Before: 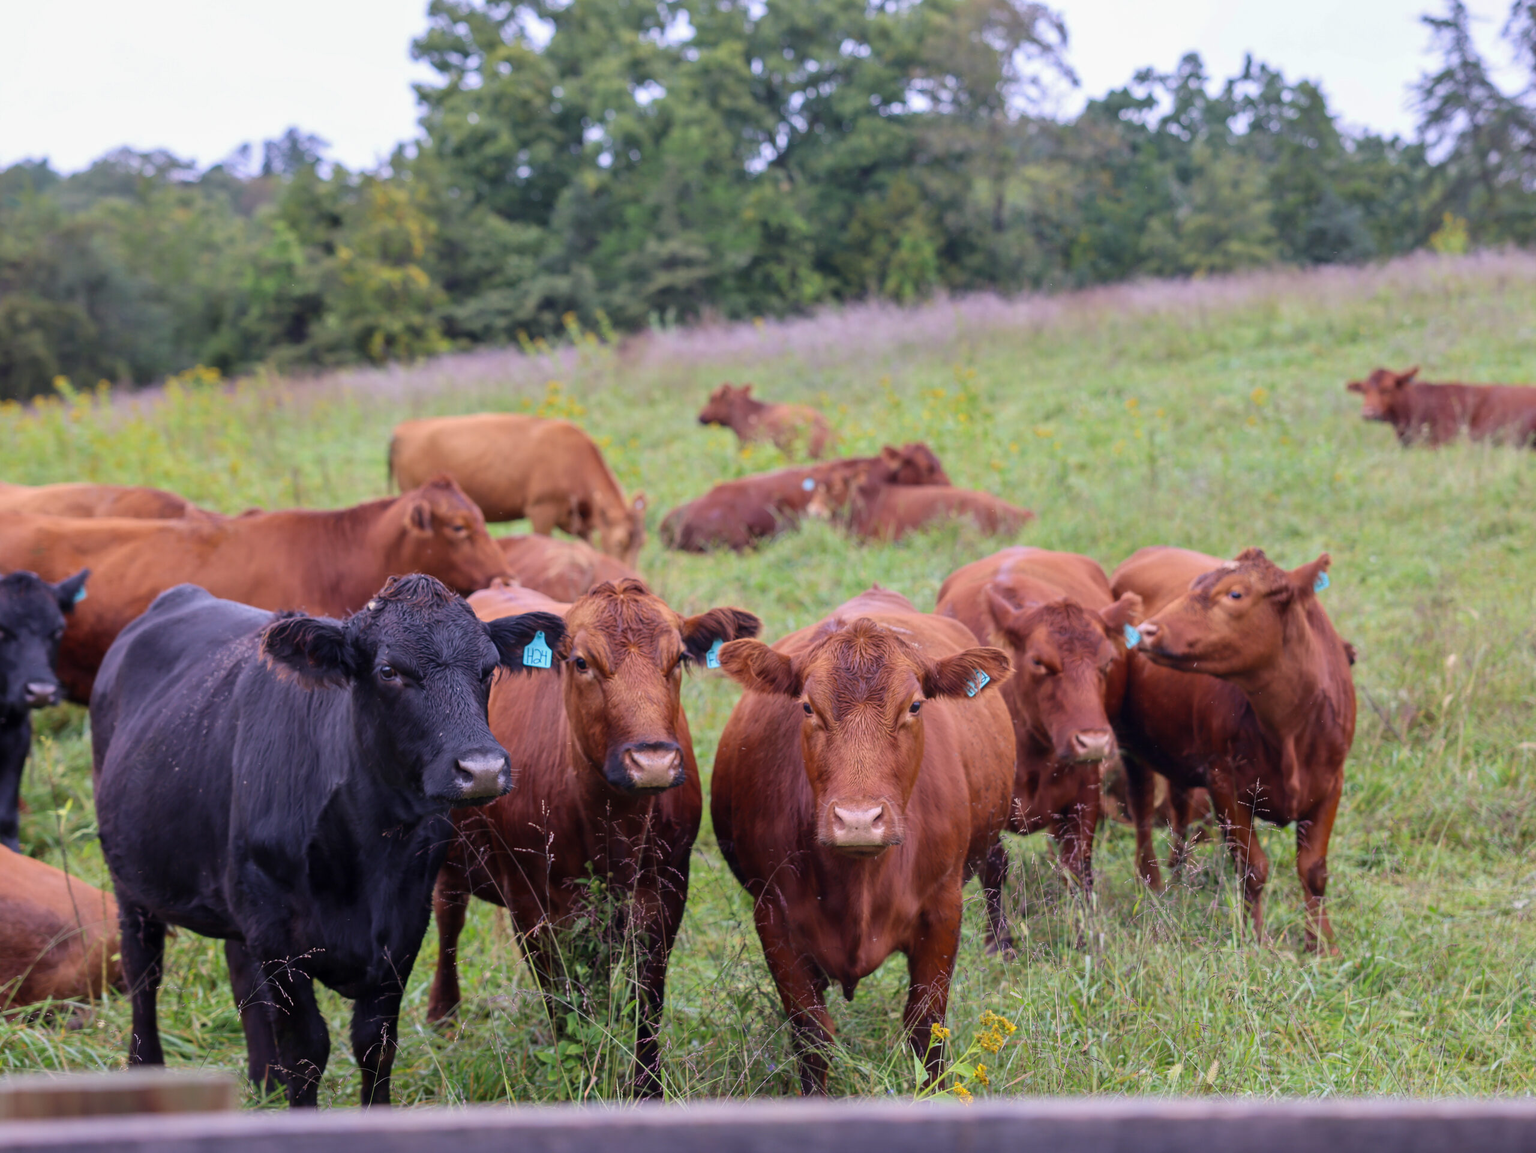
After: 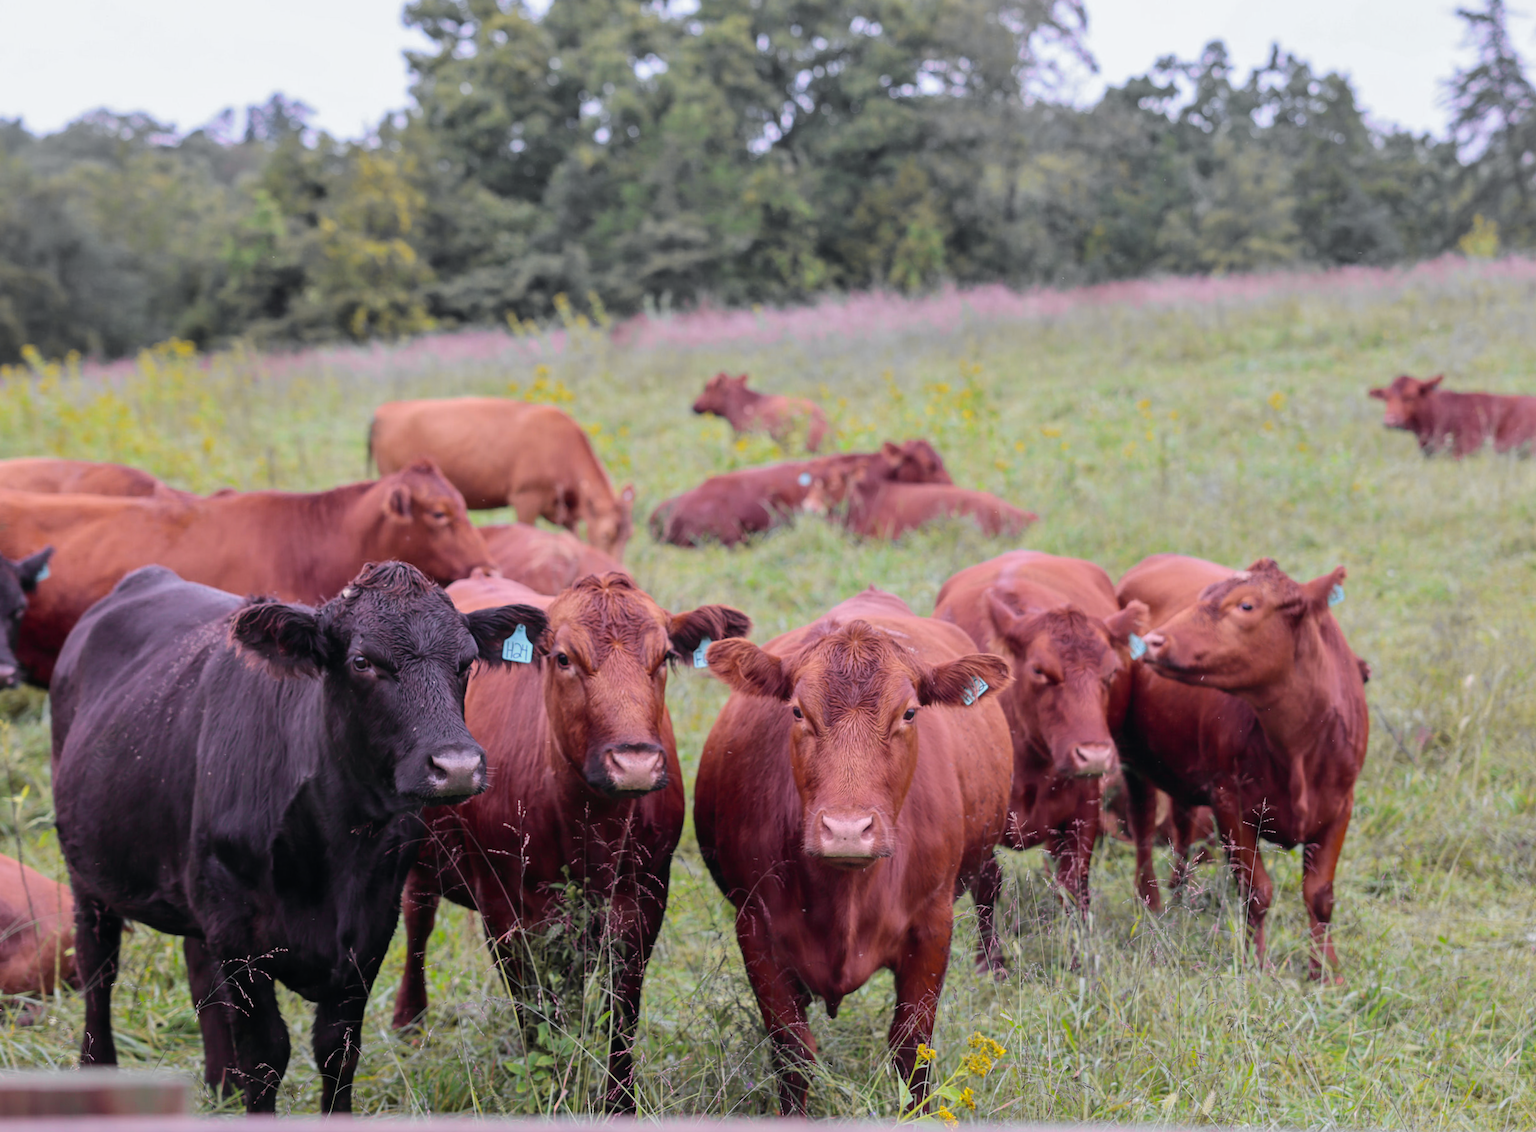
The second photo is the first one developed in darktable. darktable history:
tone curve: curves: ch0 [(0, 0.012) (0.036, 0.035) (0.274, 0.288) (0.504, 0.536) (0.844, 0.84) (1, 0.983)]; ch1 [(0, 0) (0.389, 0.403) (0.462, 0.486) (0.499, 0.498) (0.511, 0.502) (0.536, 0.547) (0.567, 0.588) (0.626, 0.645) (0.749, 0.781) (1, 1)]; ch2 [(0, 0) (0.457, 0.486) (0.5, 0.5) (0.56, 0.551) (0.615, 0.607) (0.704, 0.732) (1, 1)], color space Lab, independent channels, preserve colors none
rotate and perspective: rotation 1.57°, crop left 0.018, crop right 0.982, crop top 0.039, crop bottom 0.961
white balance: red 0.974, blue 1.044
crop and rotate: left 1.774%, right 0.633%, bottom 1.28%
